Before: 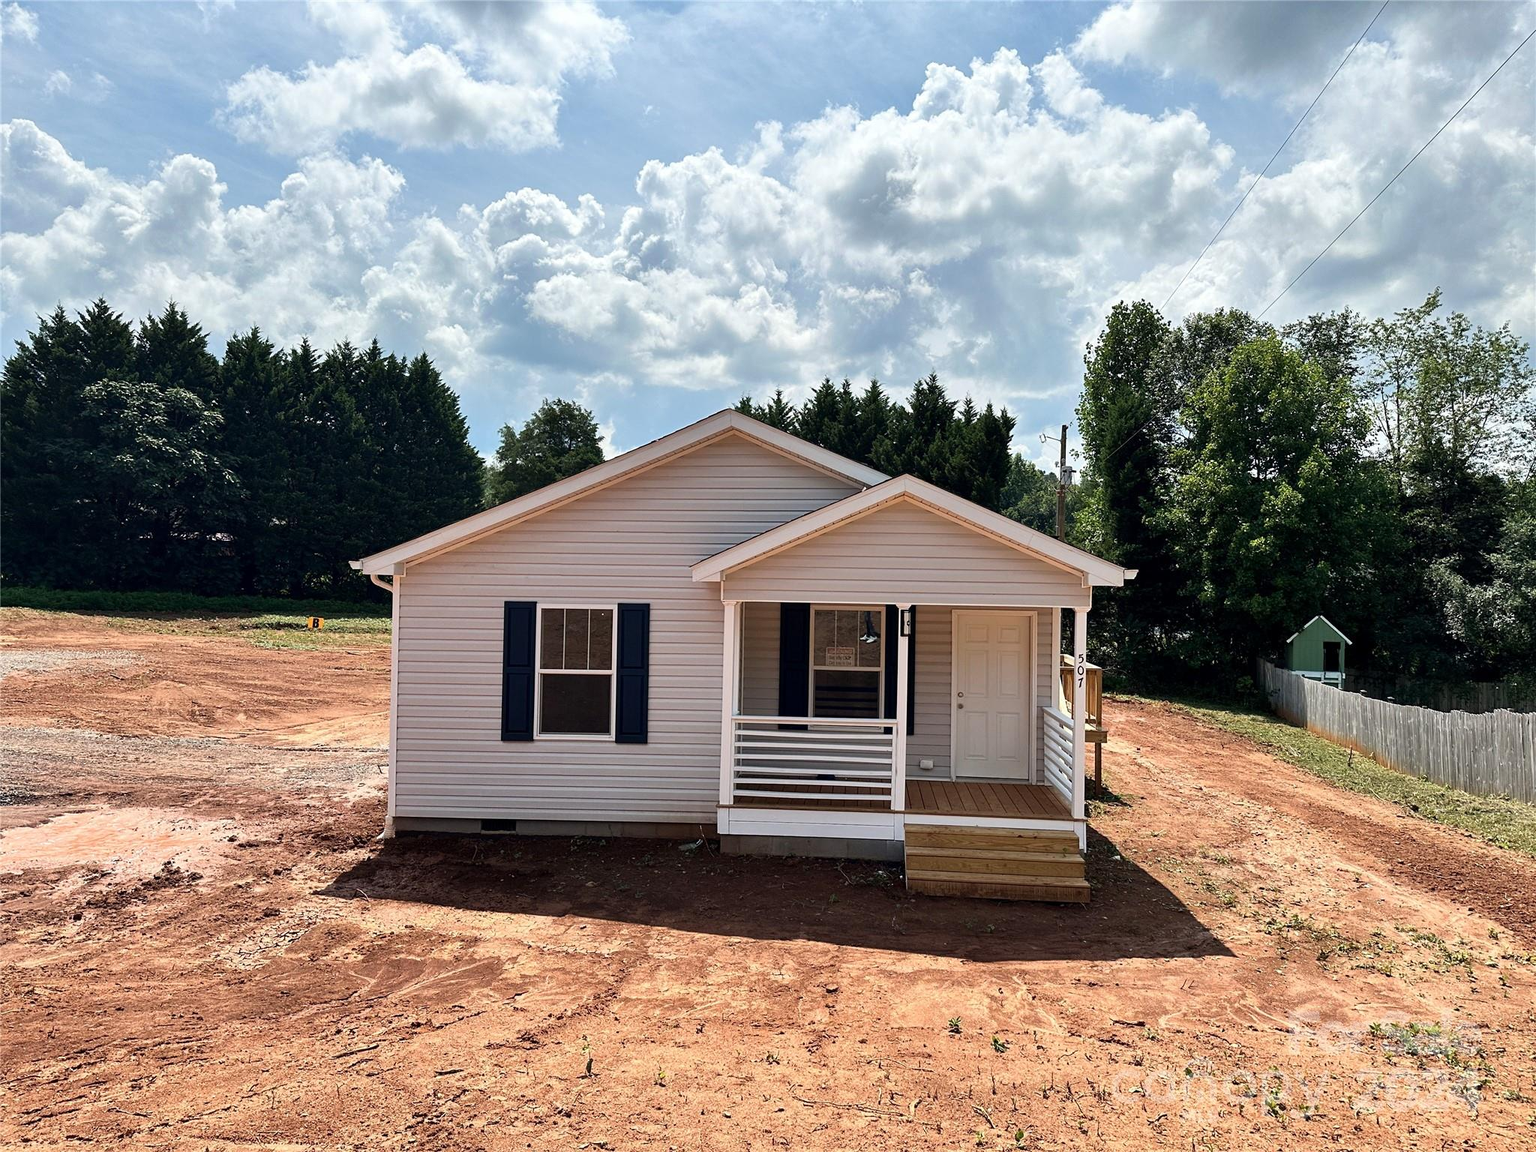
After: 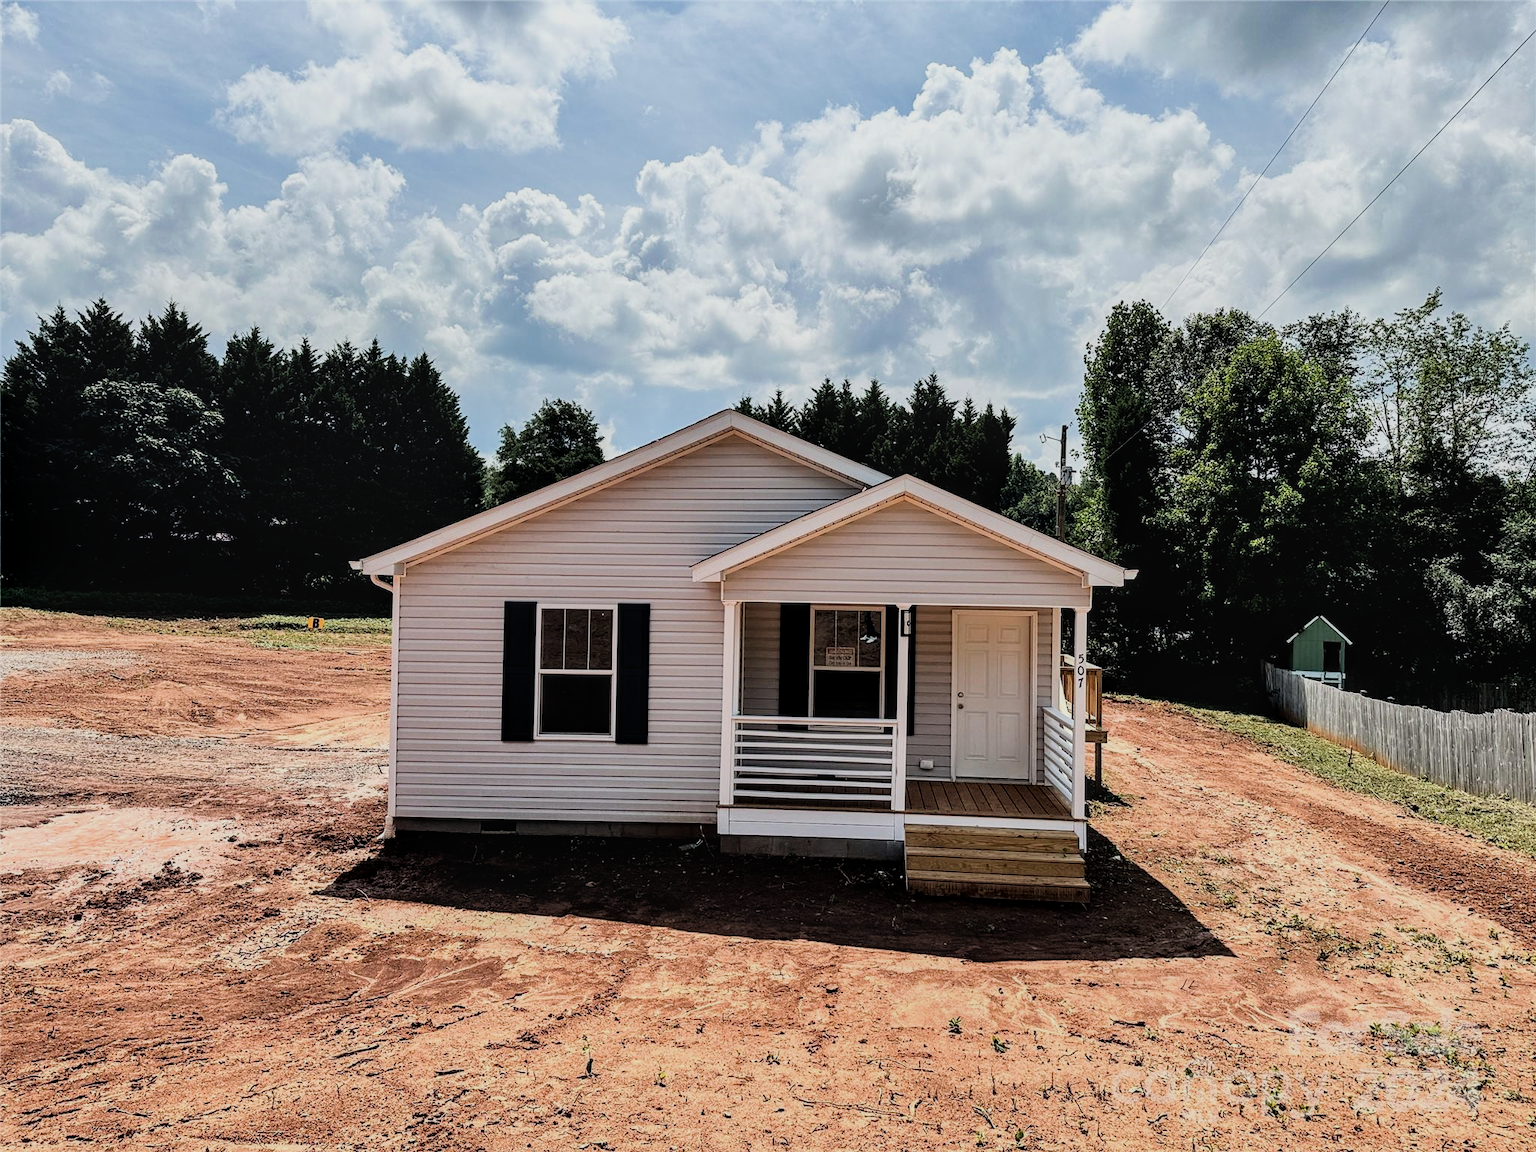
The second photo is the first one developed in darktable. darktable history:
local contrast: on, module defaults
filmic rgb: black relative exposure -7.49 EV, white relative exposure 4.99 EV, hardness 3.35, contrast 1.297
